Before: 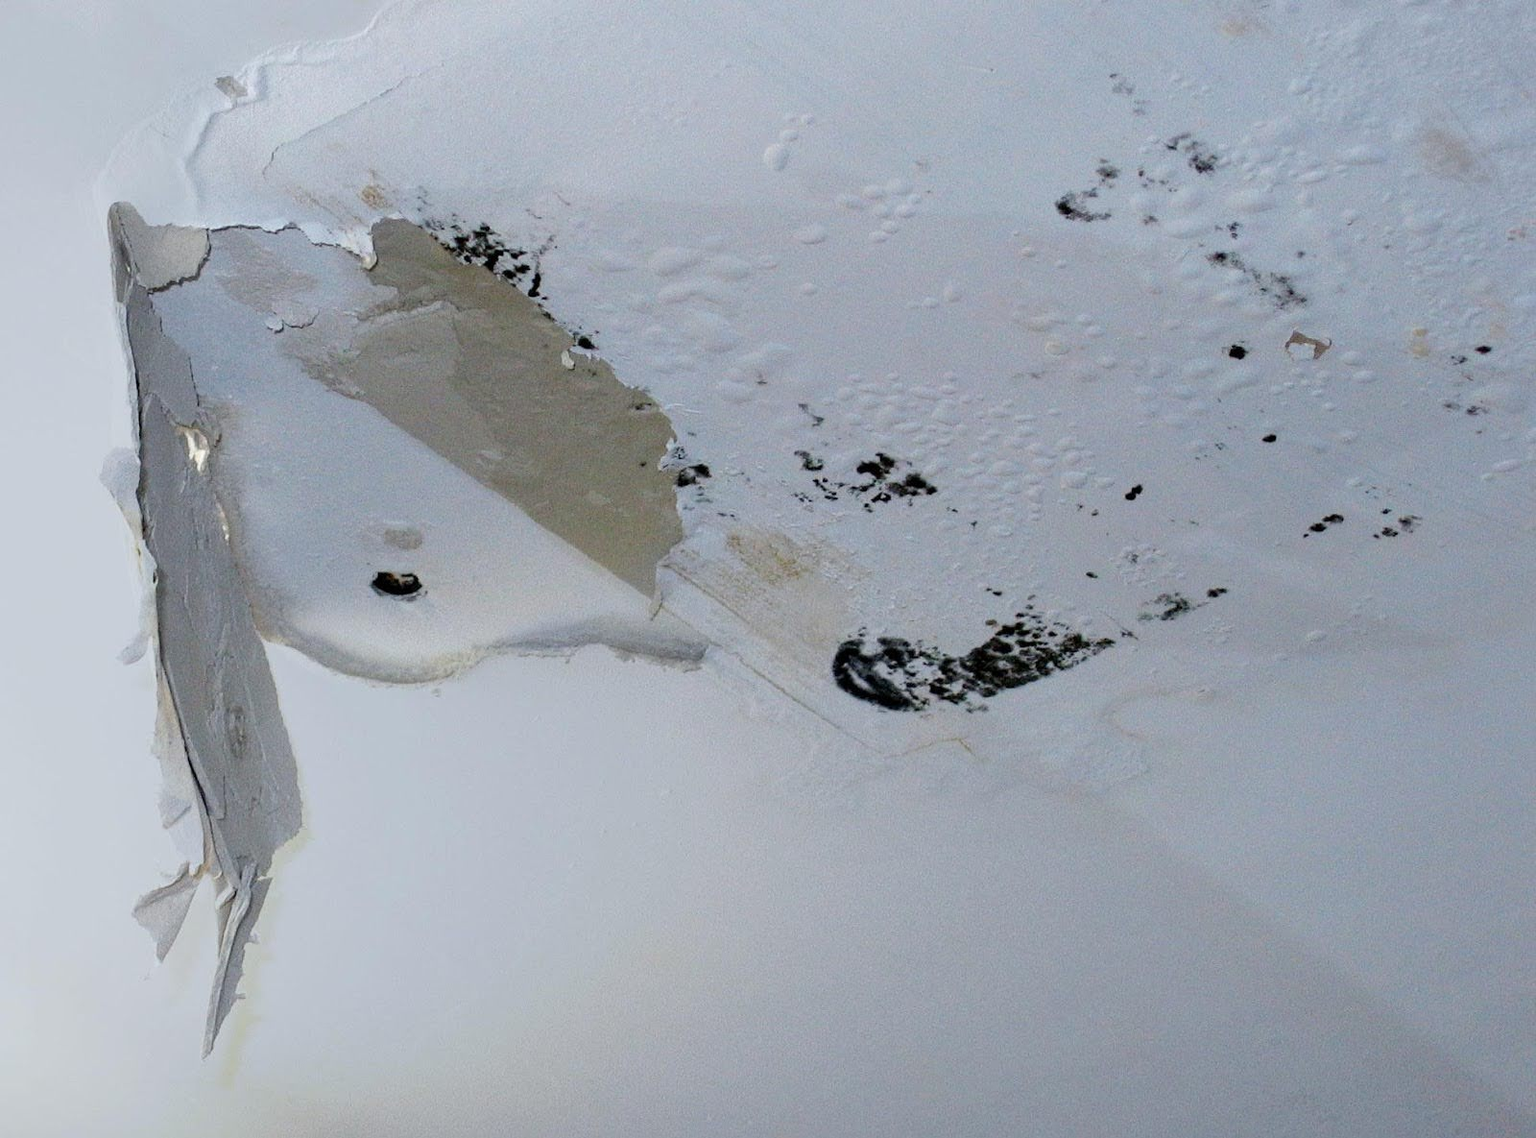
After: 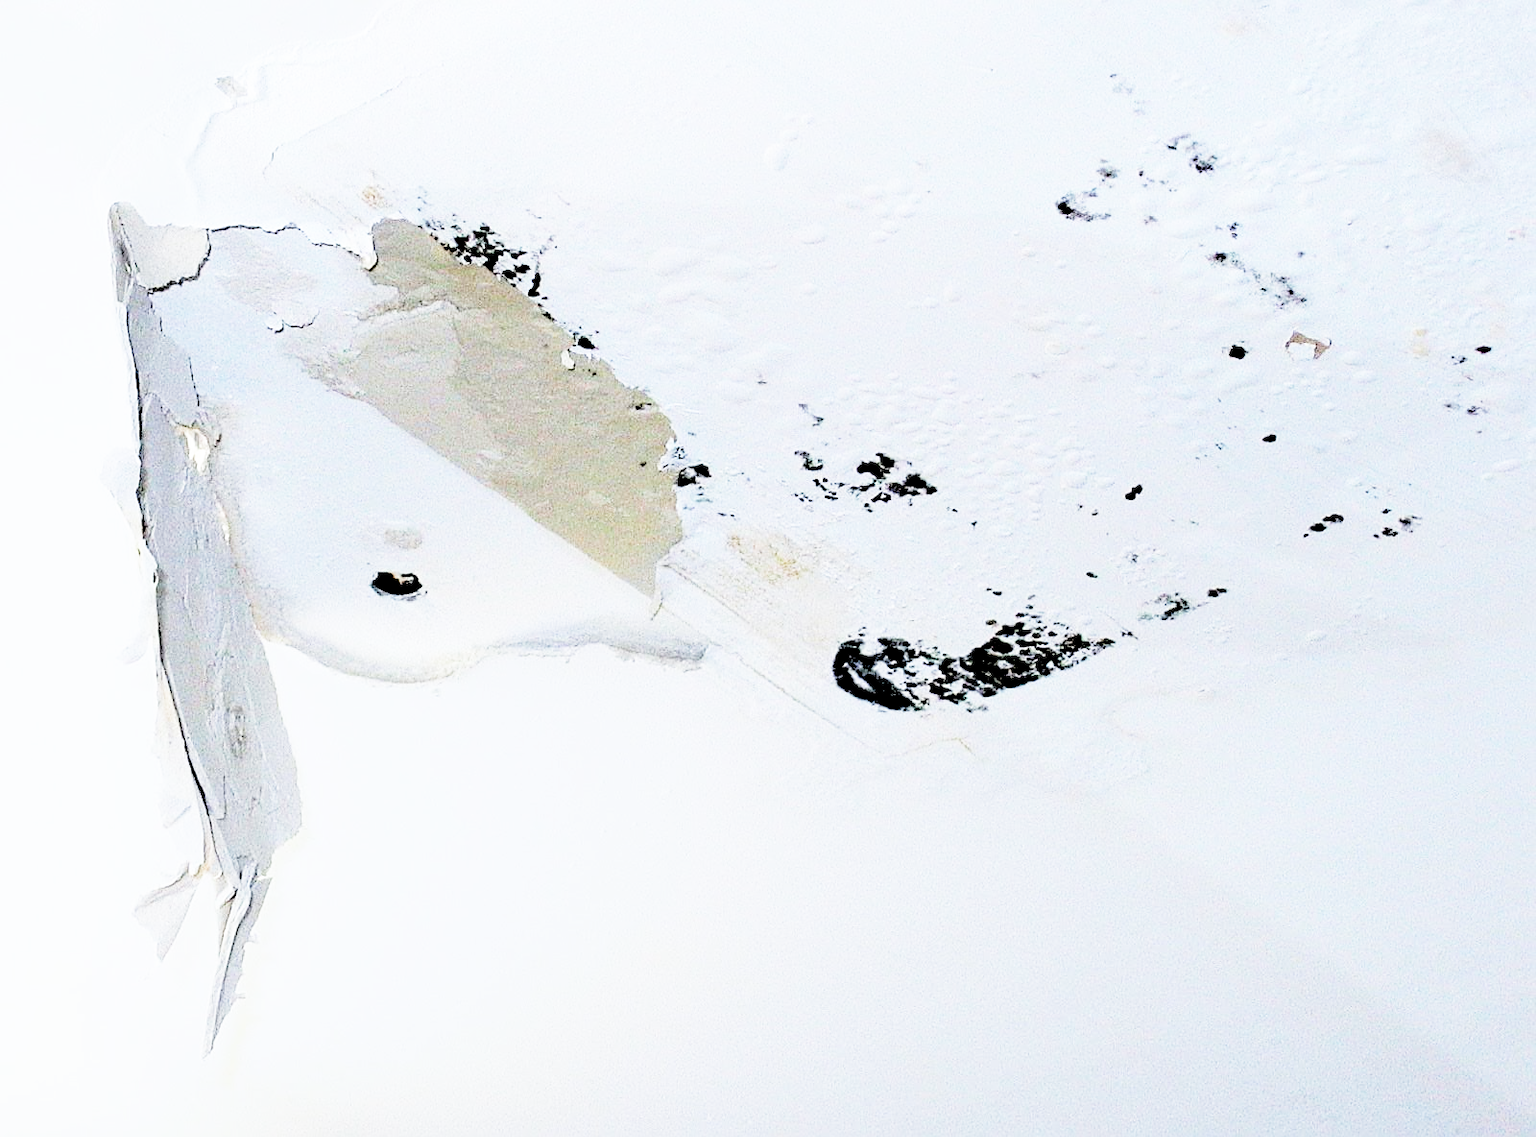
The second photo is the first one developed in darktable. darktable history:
base curve: curves: ch0 [(0, 0) (0.026, 0.03) (0.109, 0.232) (0.351, 0.748) (0.669, 0.968) (1, 1)], preserve colors none
rgb levels: levels [[0.027, 0.429, 0.996], [0, 0.5, 1], [0, 0.5, 1]]
sharpen: on, module defaults
